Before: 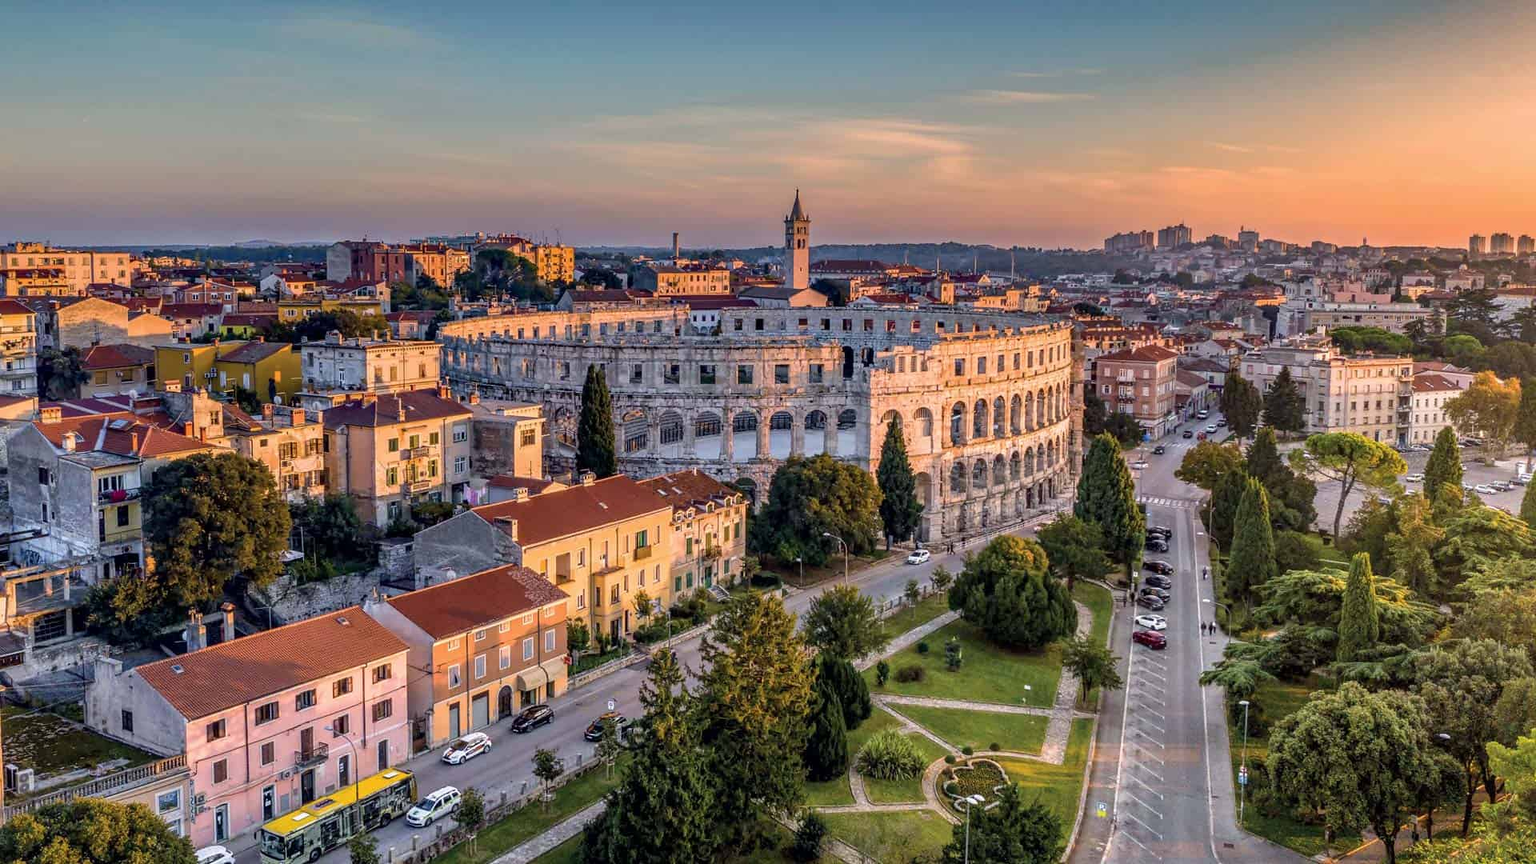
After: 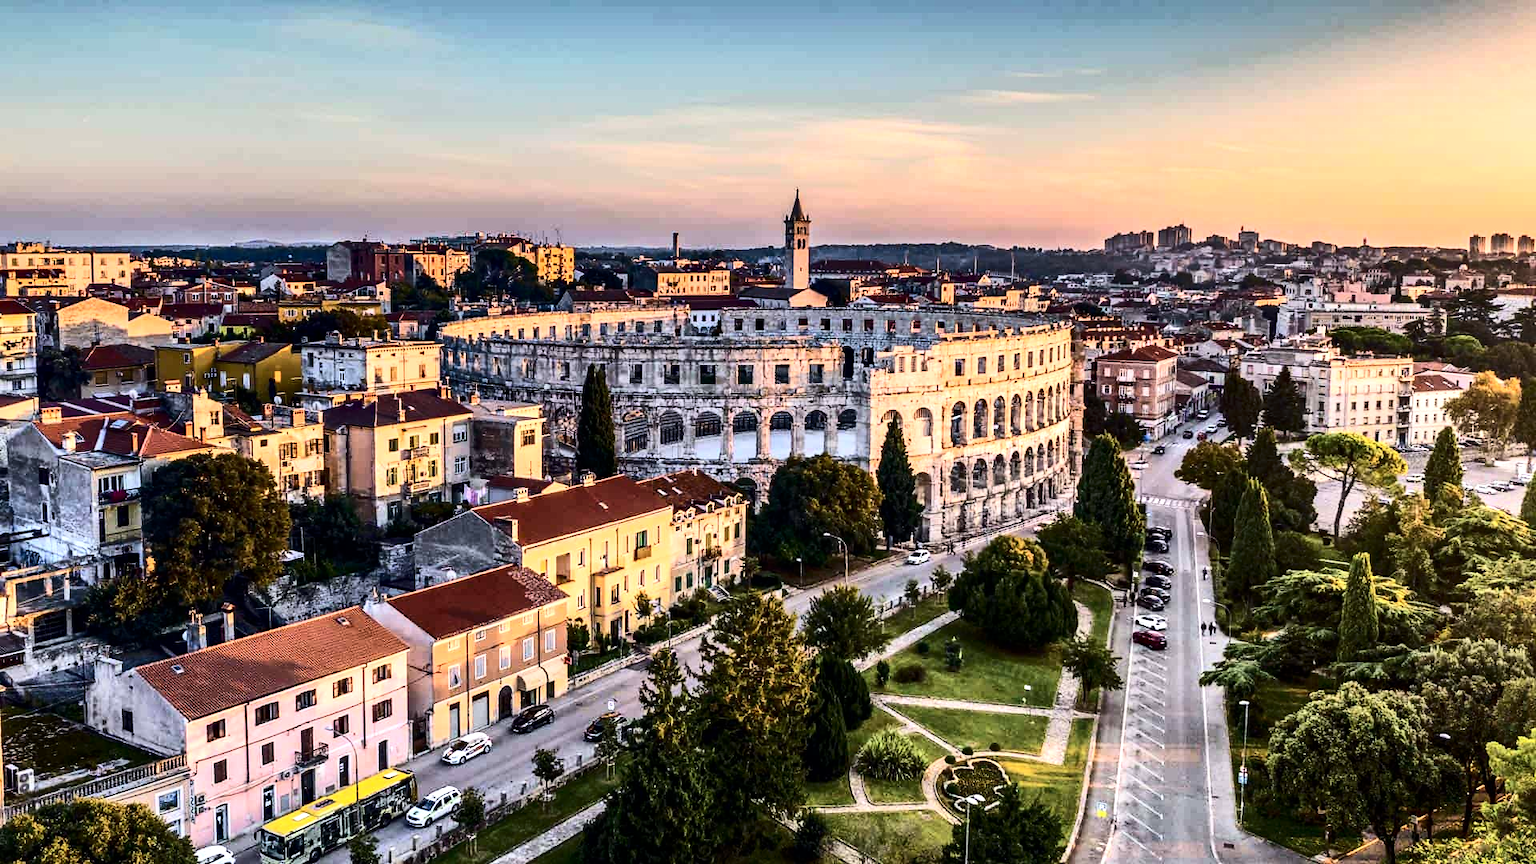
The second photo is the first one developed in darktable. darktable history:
white balance: emerald 1
tone equalizer: -8 EV -0.75 EV, -7 EV -0.7 EV, -6 EV -0.6 EV, -5 EV -0.4 EV, -3 EV 0.4 EV, -2 EV 0.6 EV, -1 EV 0.7 EV, +0 EV 0.75 EV, edges refinement/feathering 500, mask exposure compensation -1.57 EV, preserve details no
contrast brightness saturation: contrast 0.28
